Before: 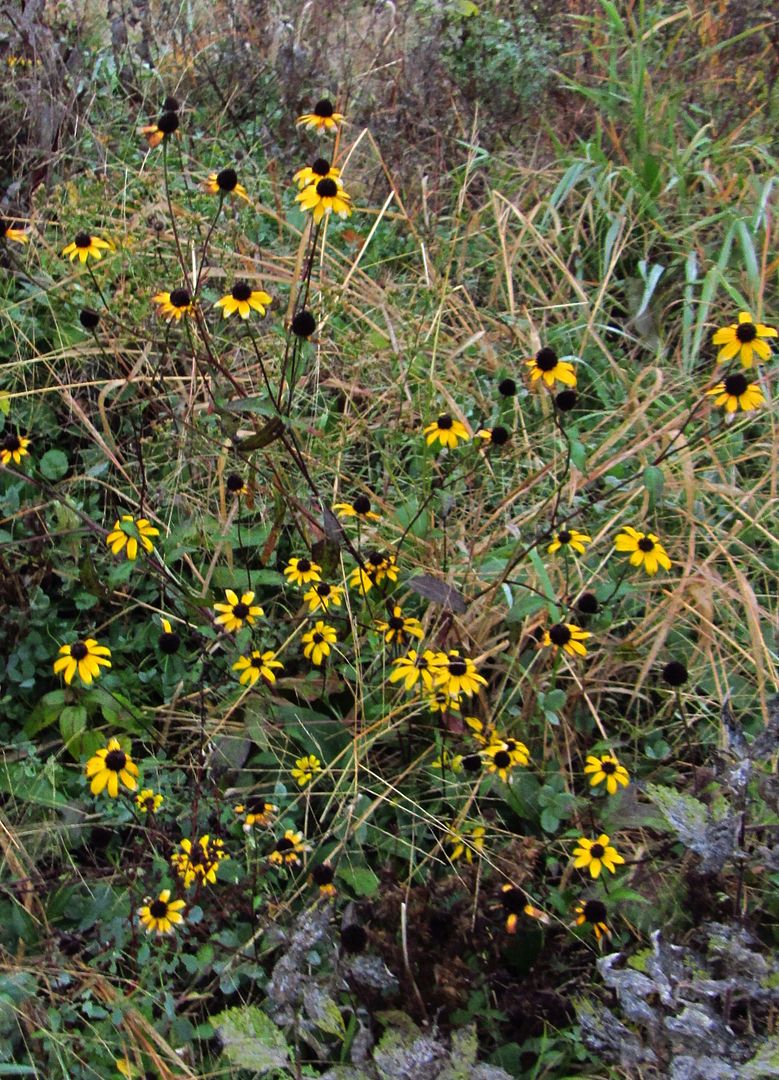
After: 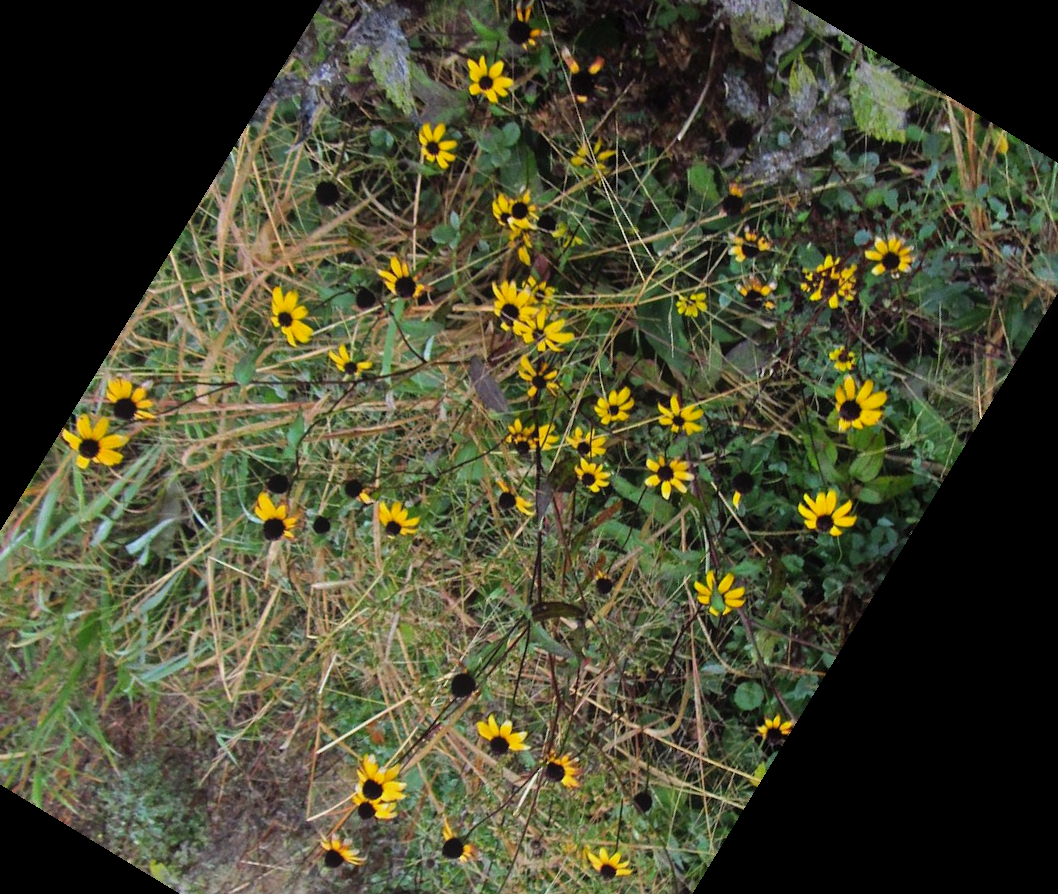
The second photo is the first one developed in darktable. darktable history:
crop and rotate: angle 148.68°, left 9.111%, top 15.603%, right 4.588%, bottom 17.041%
contrast equalizer: octaves 7, y [[0.6 ×6], [0.55 ×6], [0 ×6], [0 ×6], [0 ×6]], mix -0.3
levels: levels [0.016, 0.5, 0.996]
